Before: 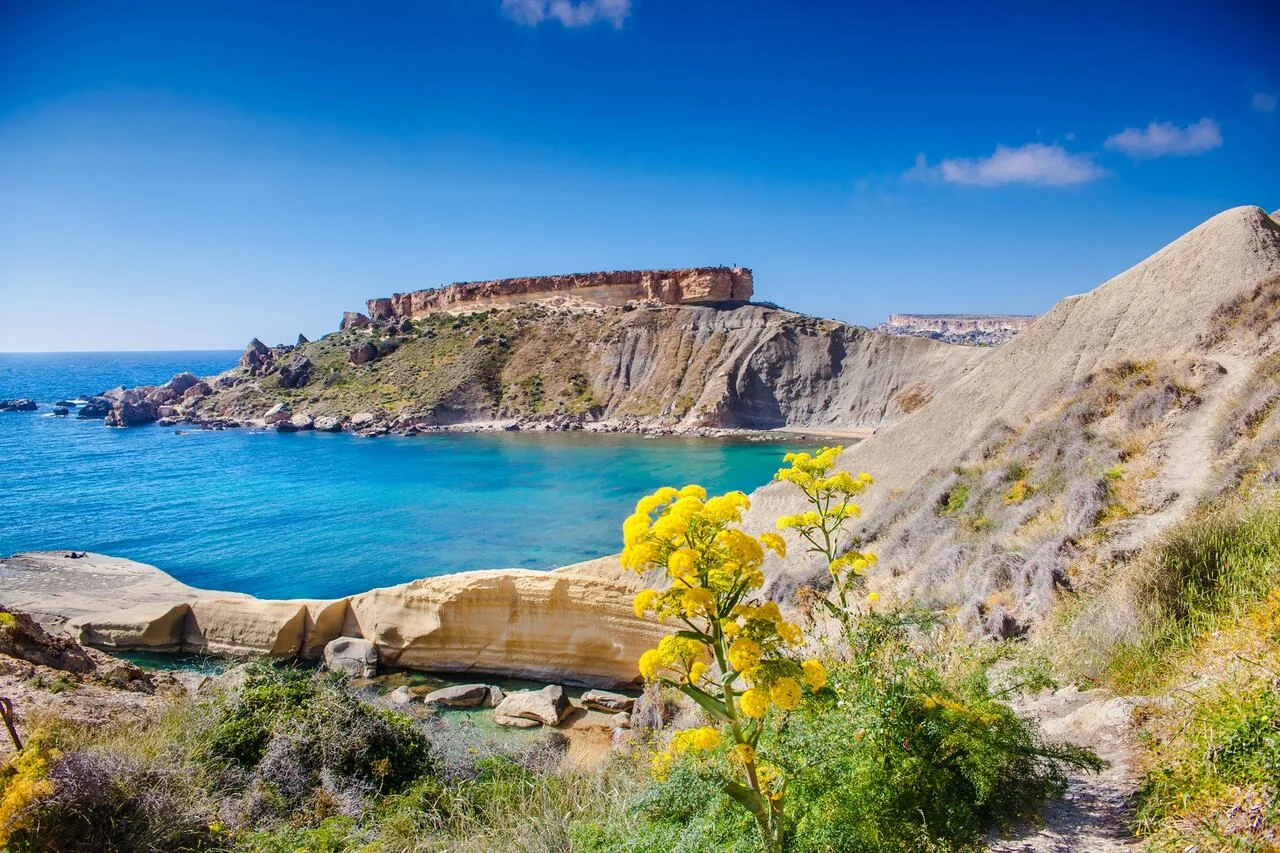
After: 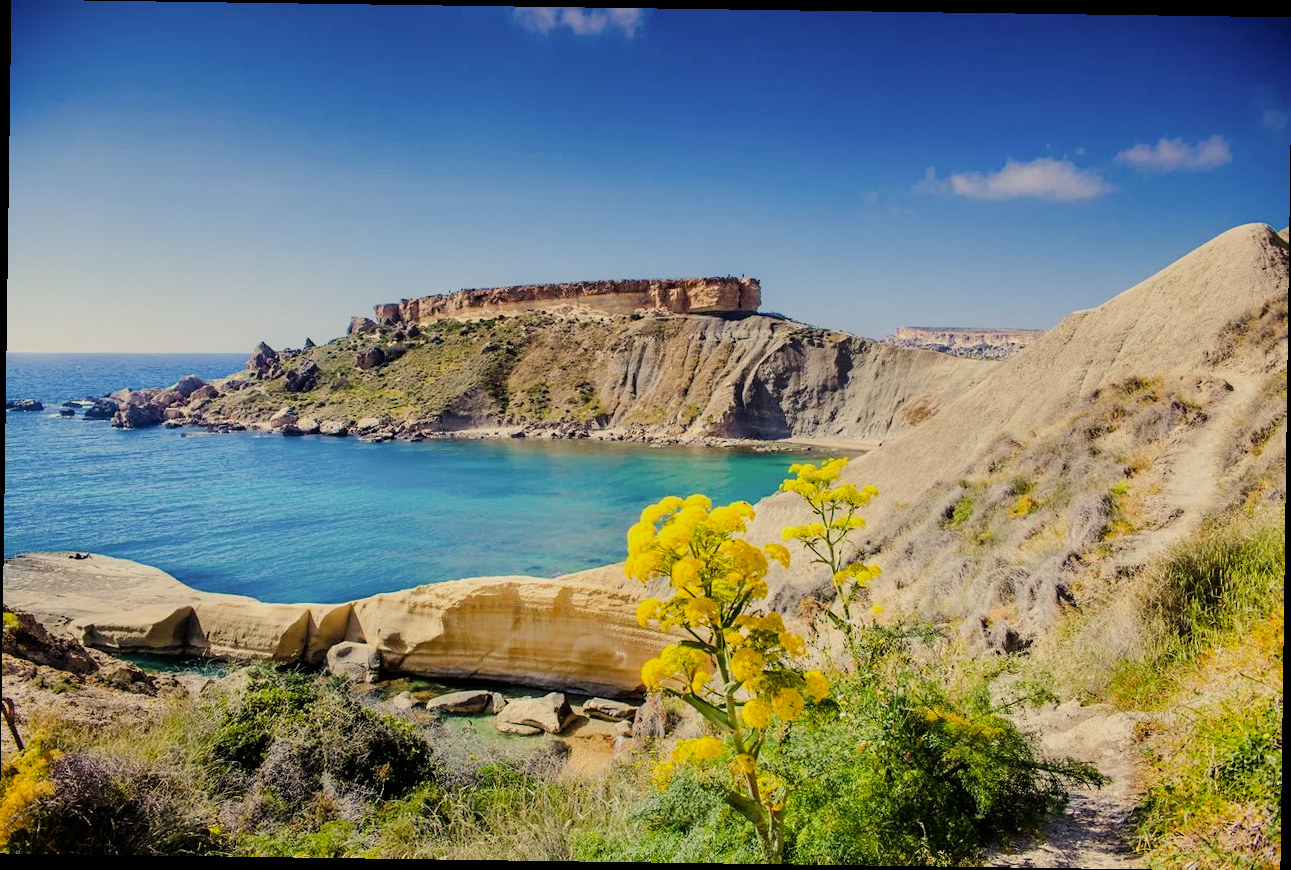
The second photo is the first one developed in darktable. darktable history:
rotate and perspective: rotation 0.8°, automatic cropping off
filmic rgb: black relative exposure -7.65 EV, hardness 4.02, contrast 1.1, highlights saturation mix -30%
color correction: highlights a* 1.39, highlights b* 17.83
sharpen: radius 5.325, amount 0.312, threshold 26.433
